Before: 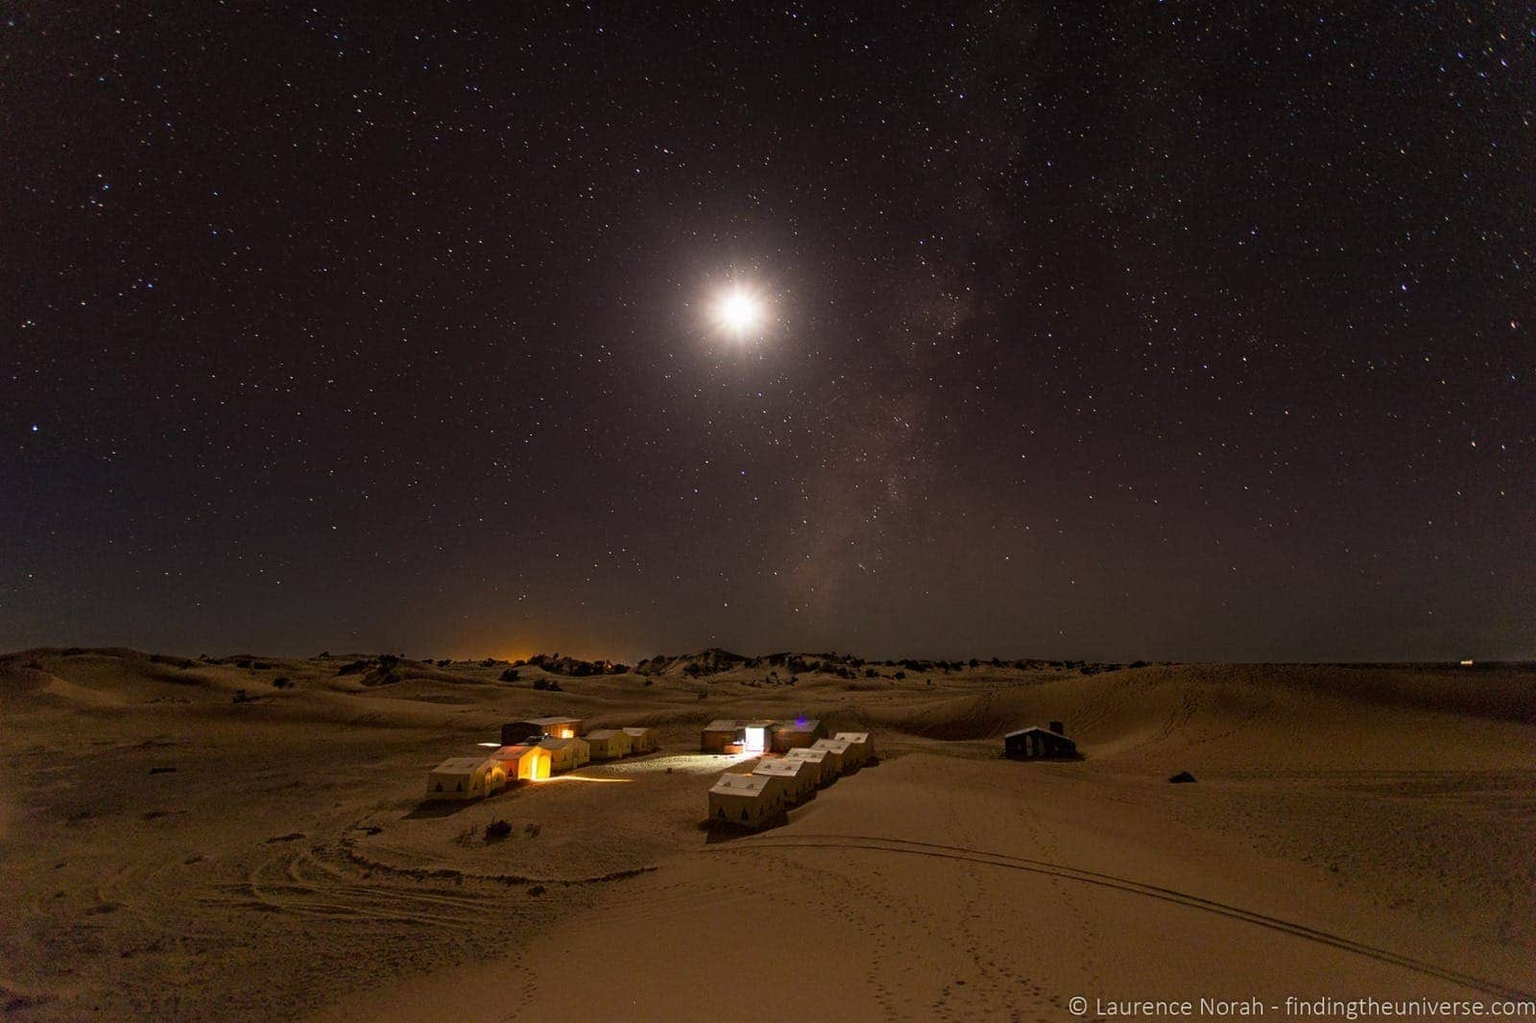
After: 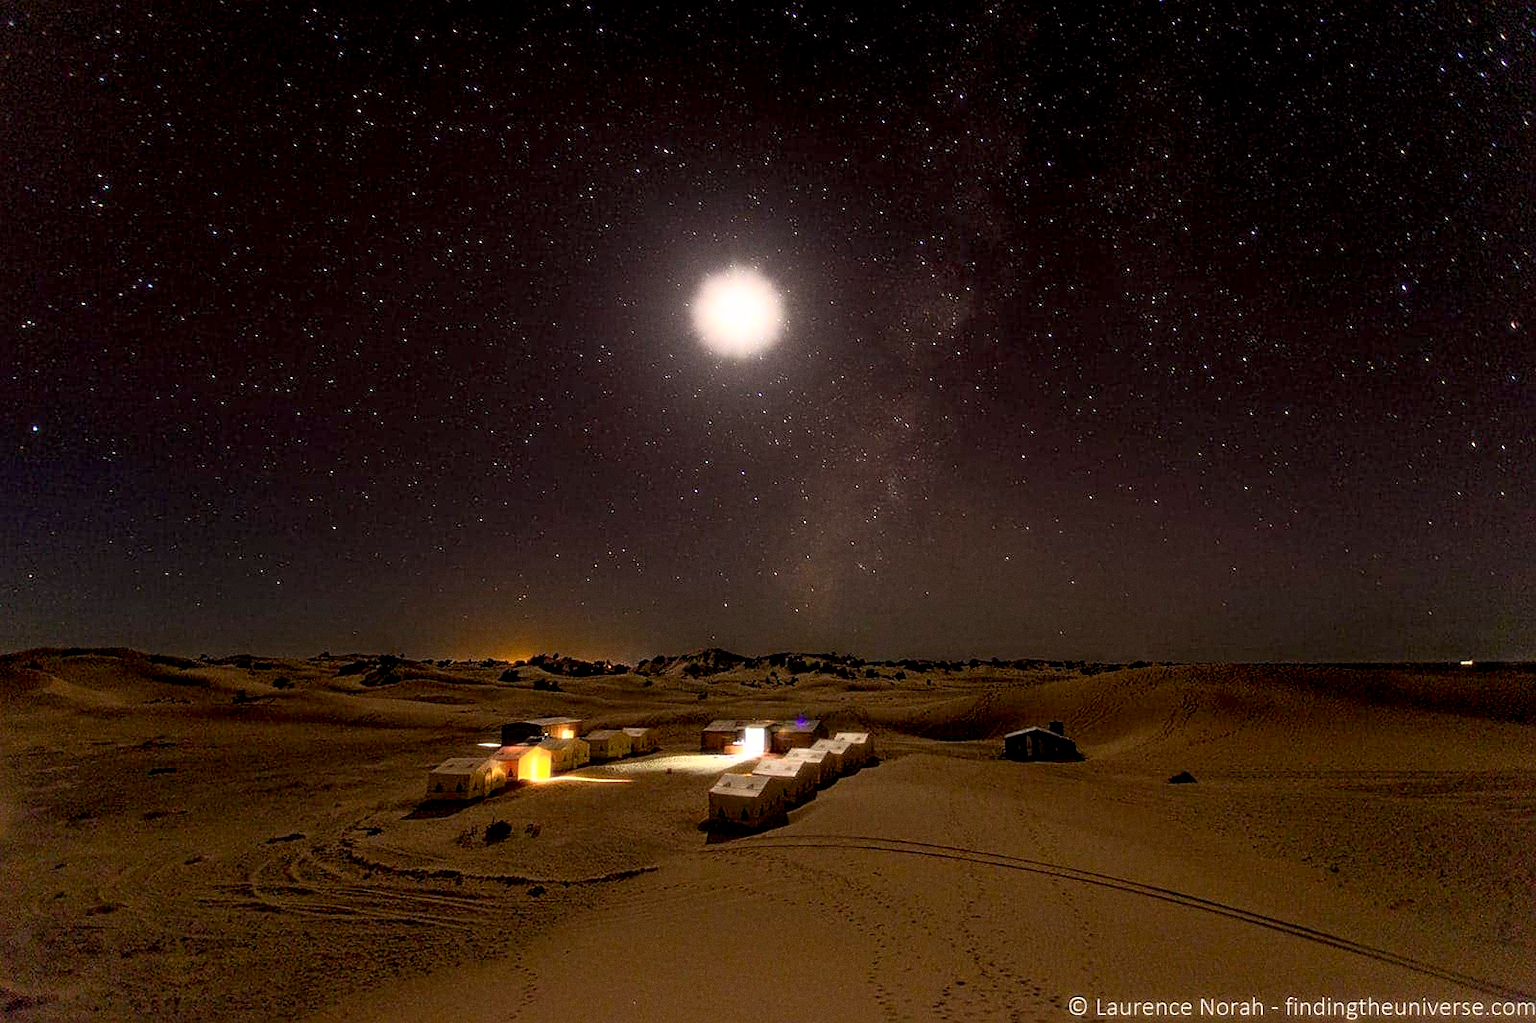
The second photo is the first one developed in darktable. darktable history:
exposure: black level correction 0.007, exposure 0.159 EV, compensate highlight preservation false
grain: coarseness 0.09 ISO
bloom: size 0%, threshold 54.82%, strength 8.31%
sharpen: on, module defaults
